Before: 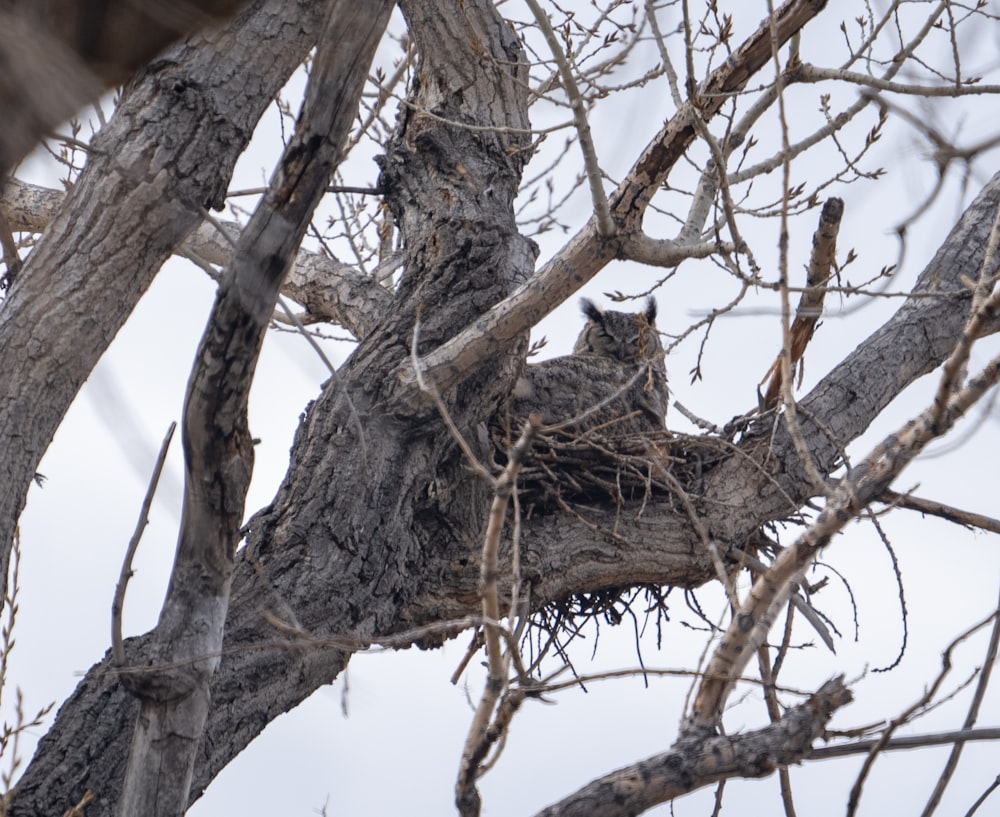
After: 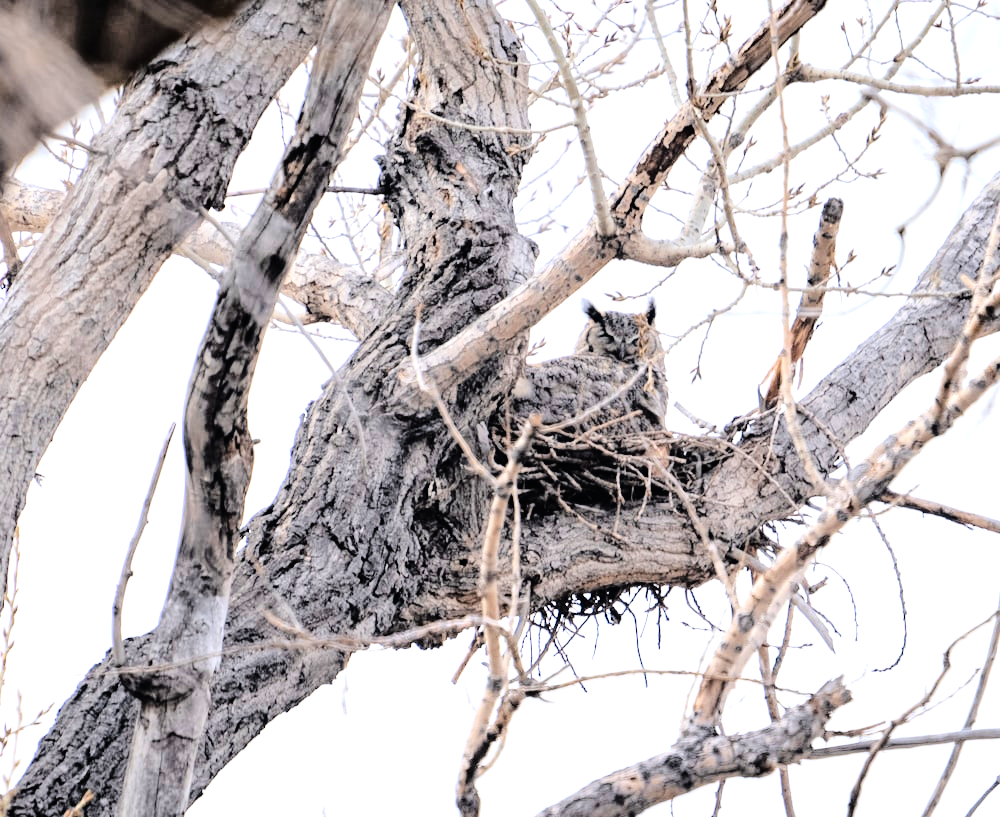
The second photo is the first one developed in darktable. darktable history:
exposure: black level correction 0, exposure 1.032 EV, compensate highlight preservation false
base curve: curves: ch0 [(0, 0) (0.036, 0.01) (0.123, 0.254) (0.258, 0.504) (0.507, 0.748) (1, 1)]
